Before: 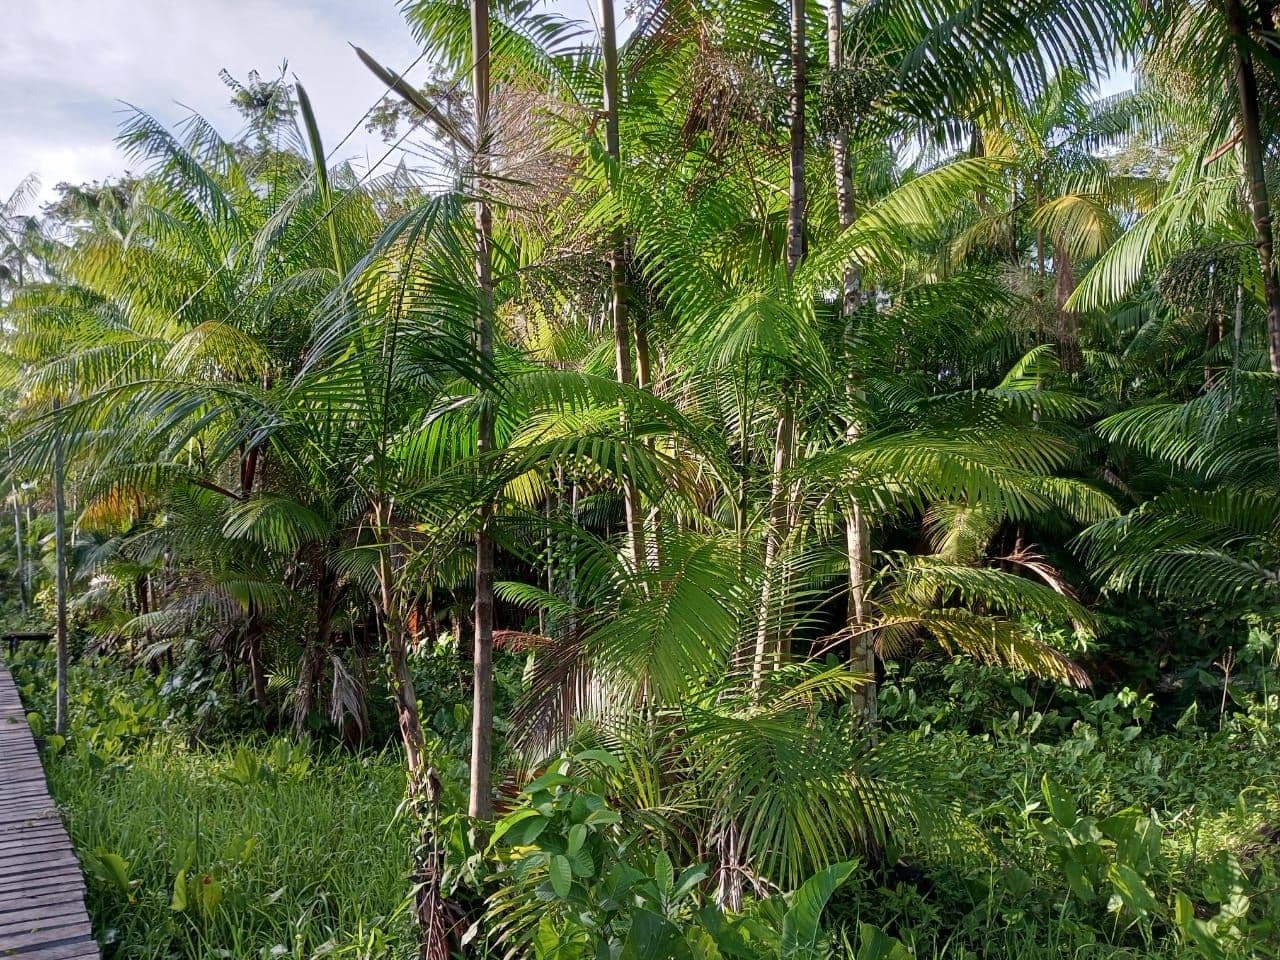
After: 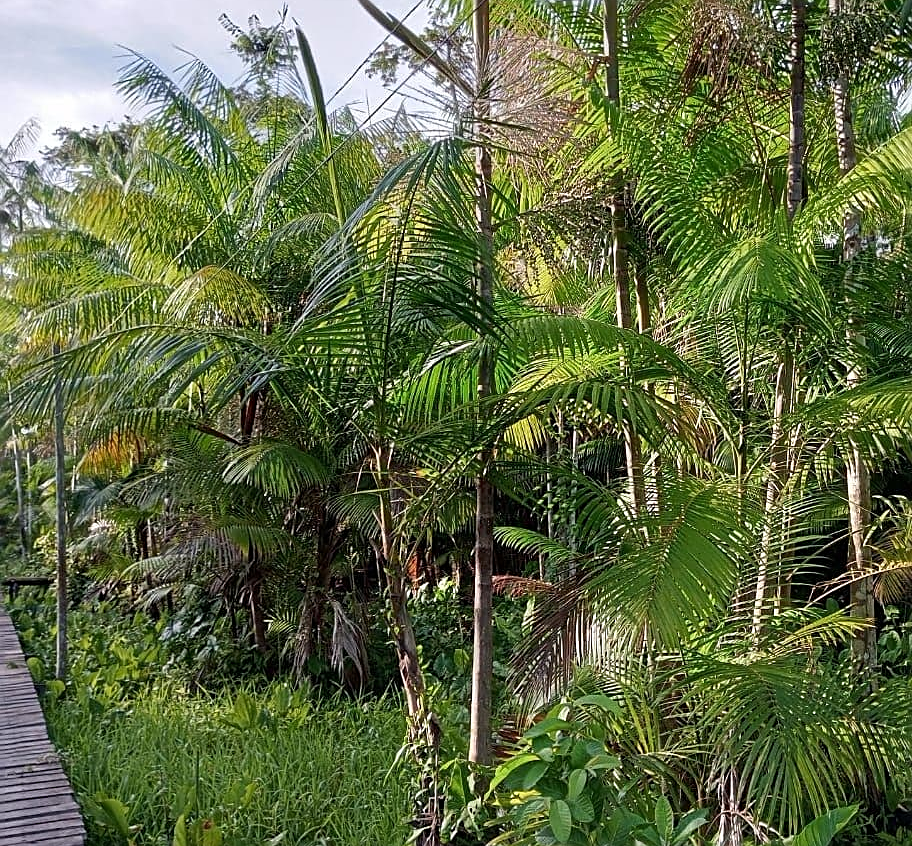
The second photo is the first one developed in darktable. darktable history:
sharpen: on, module defaults
shadows and highlights: radius 331.84, shadows 53.55, highlights -100, compress 94.63%, highlights color adjustment 73.23%, soften with gaussian
crop: top 5.803%, right 27.864%, bottom 5.804%
